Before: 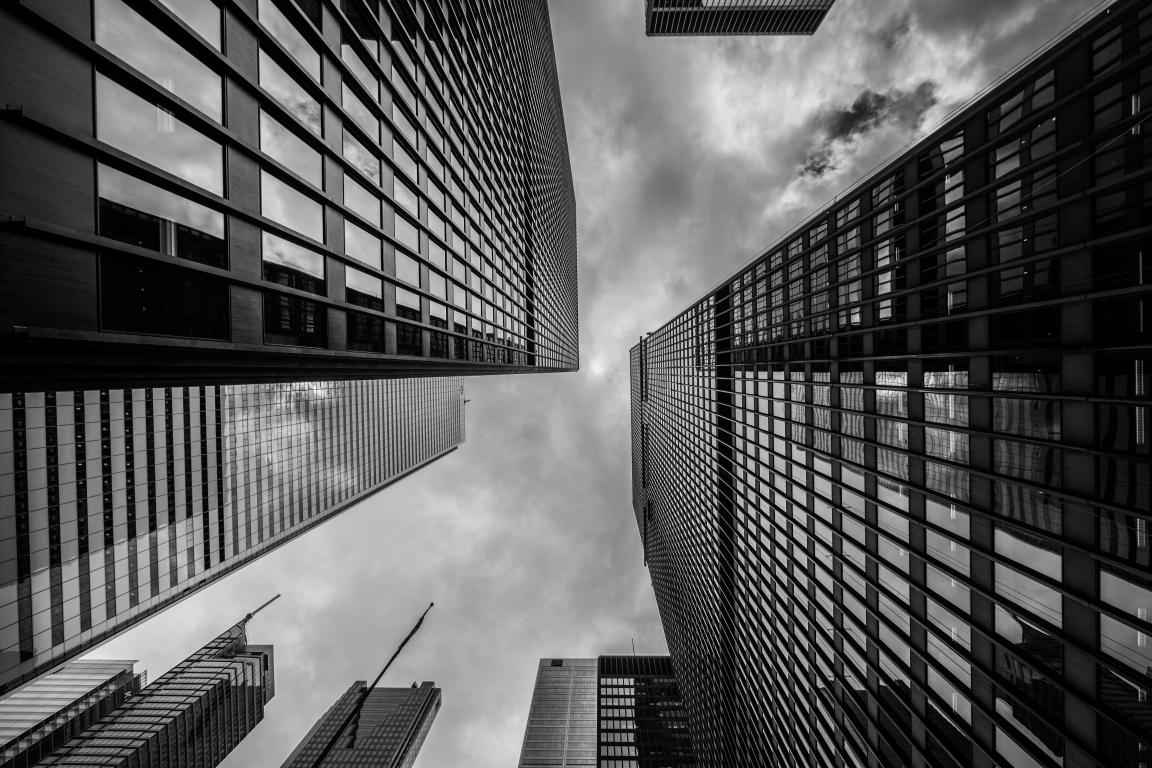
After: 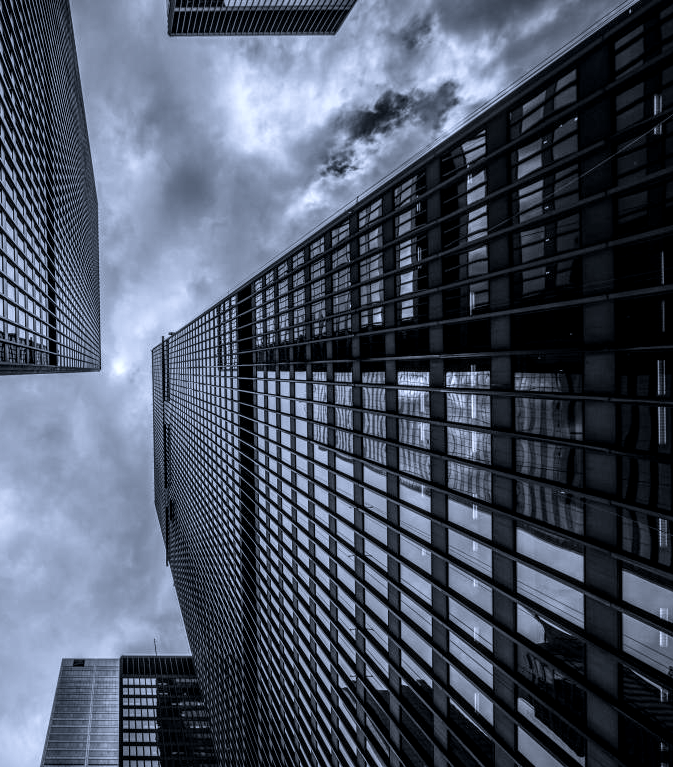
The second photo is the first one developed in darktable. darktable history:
crop: left 41.543%
color calibration: illuminant custom, x 0.388, y 0.387, temperature 3832.47 K
color correction: highlights a* 3.62, highlights b* 5.09
velvia: on, module defaults
local contrast: highlights 61%, detail 143%, midtone range 0.423
